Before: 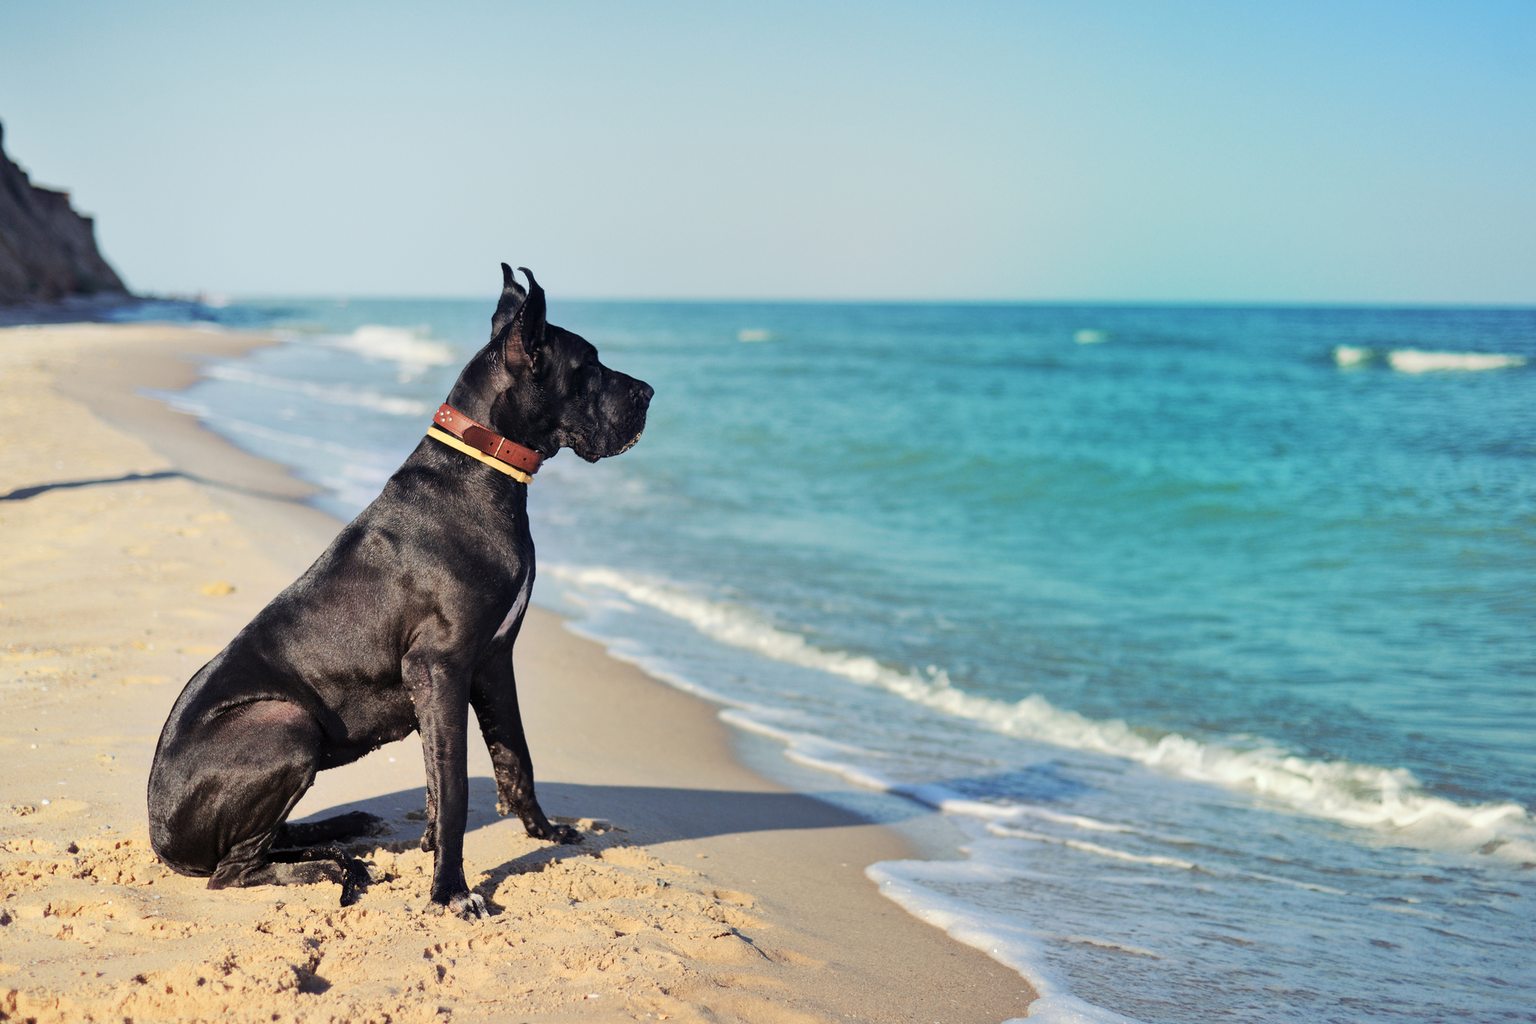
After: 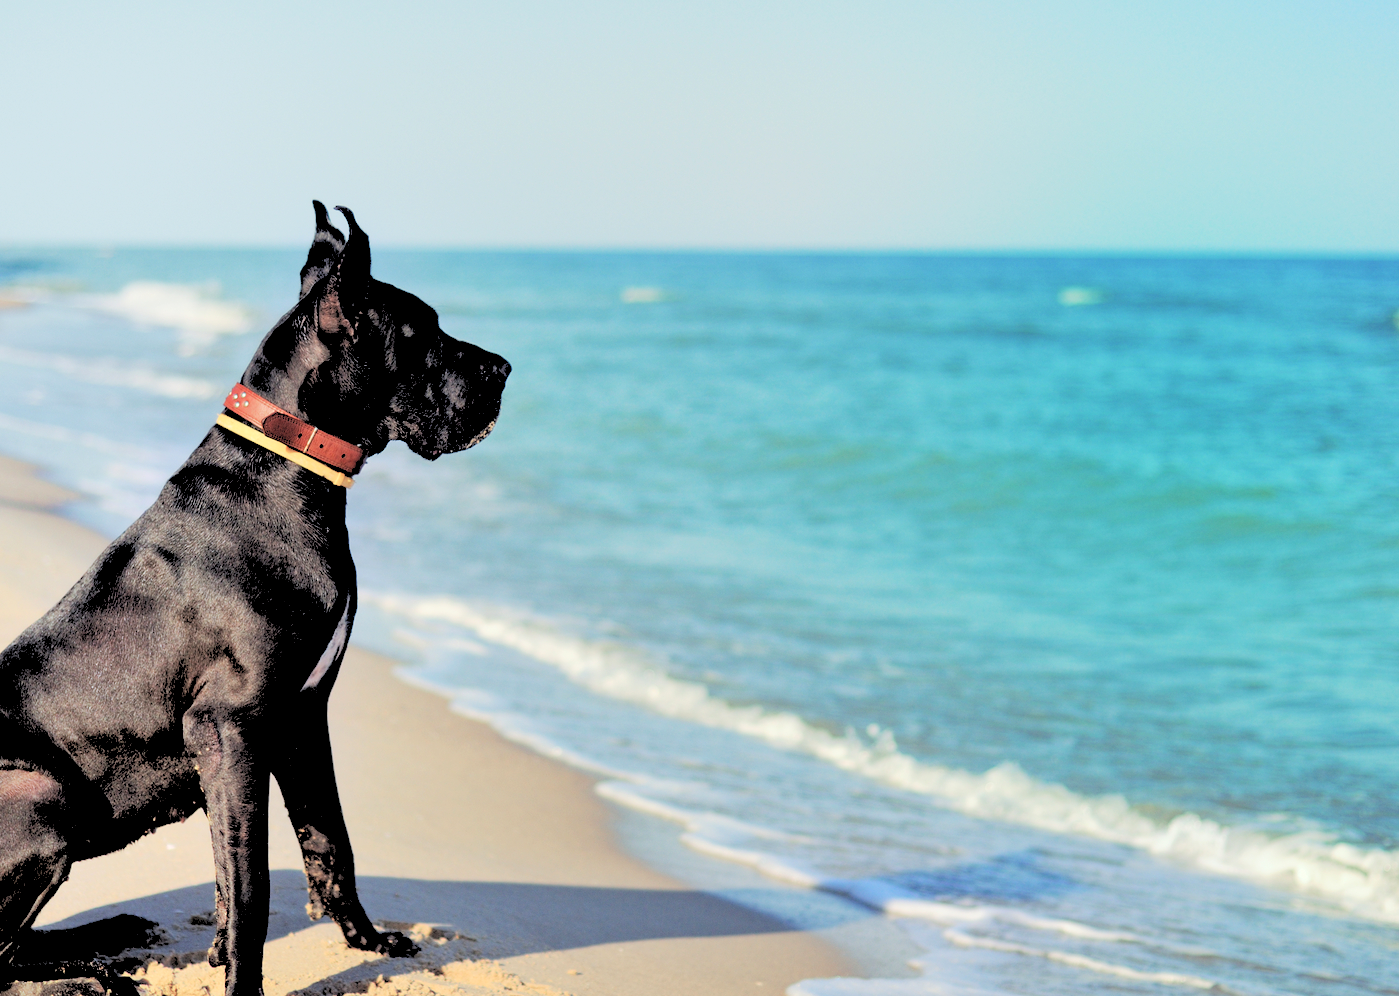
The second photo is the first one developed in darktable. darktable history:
crop and rotate: left 17.046%, top 10.659%, right 12.989%, bottom 14.553%
rgb levels: levels [[0.027, 0.429, 0.996], [0, 0.5, 1], [0, 0.5, 1]]
